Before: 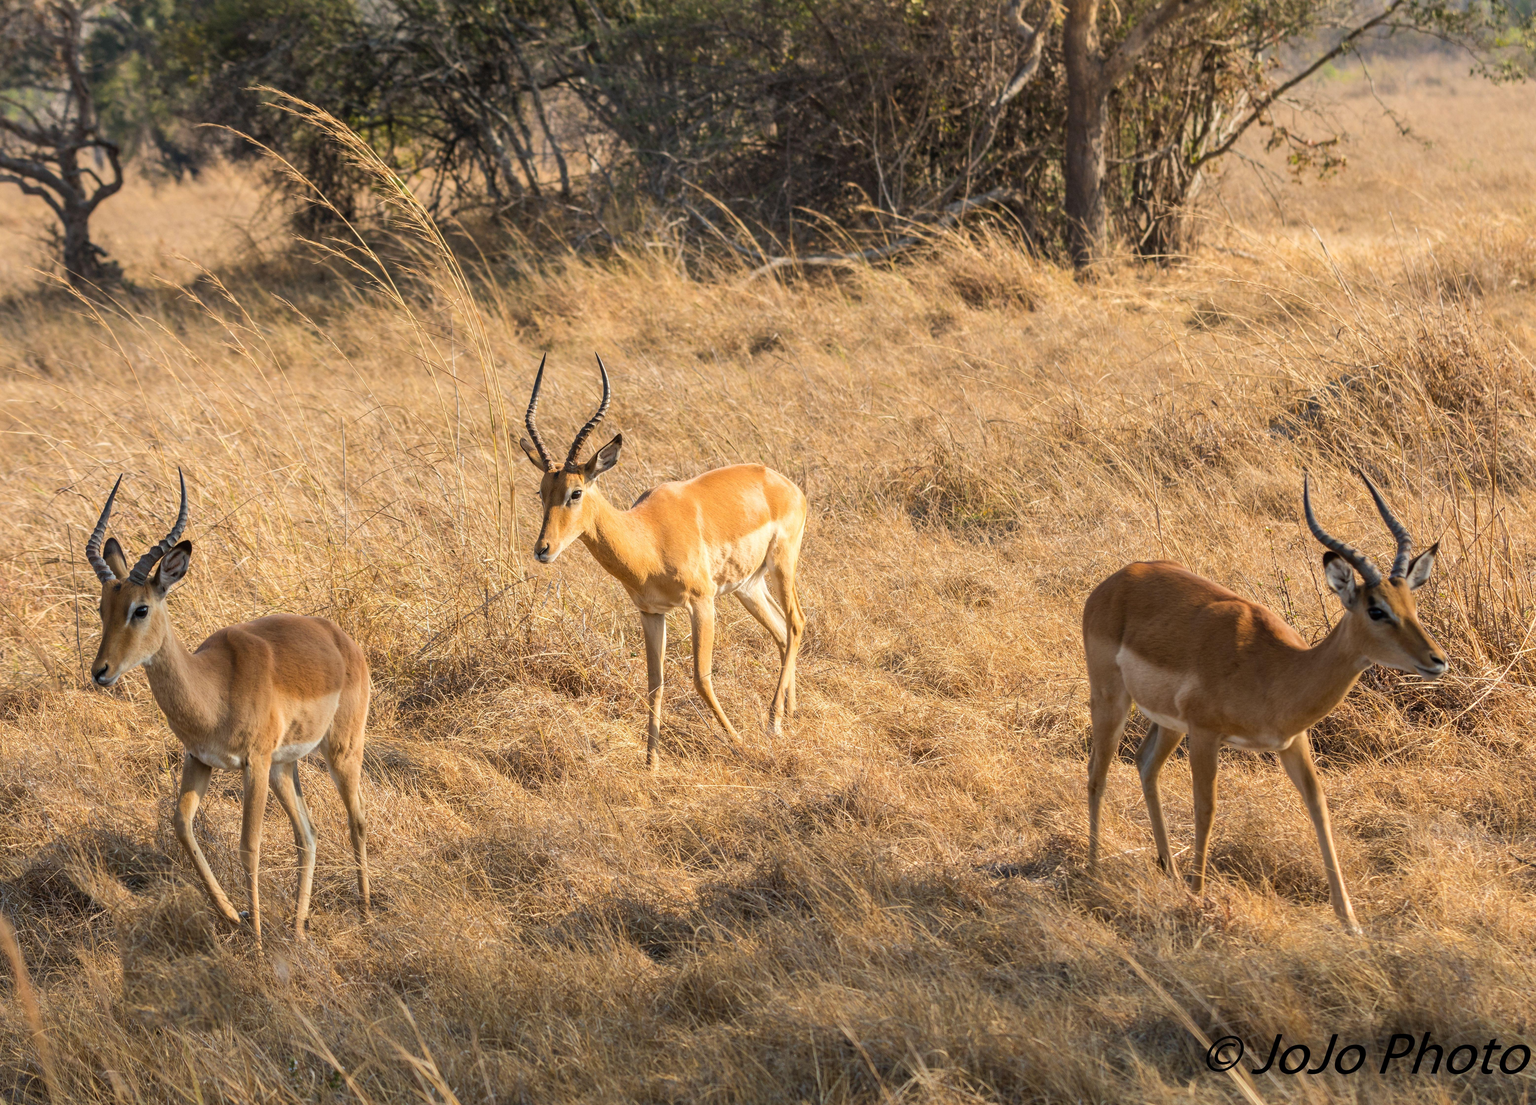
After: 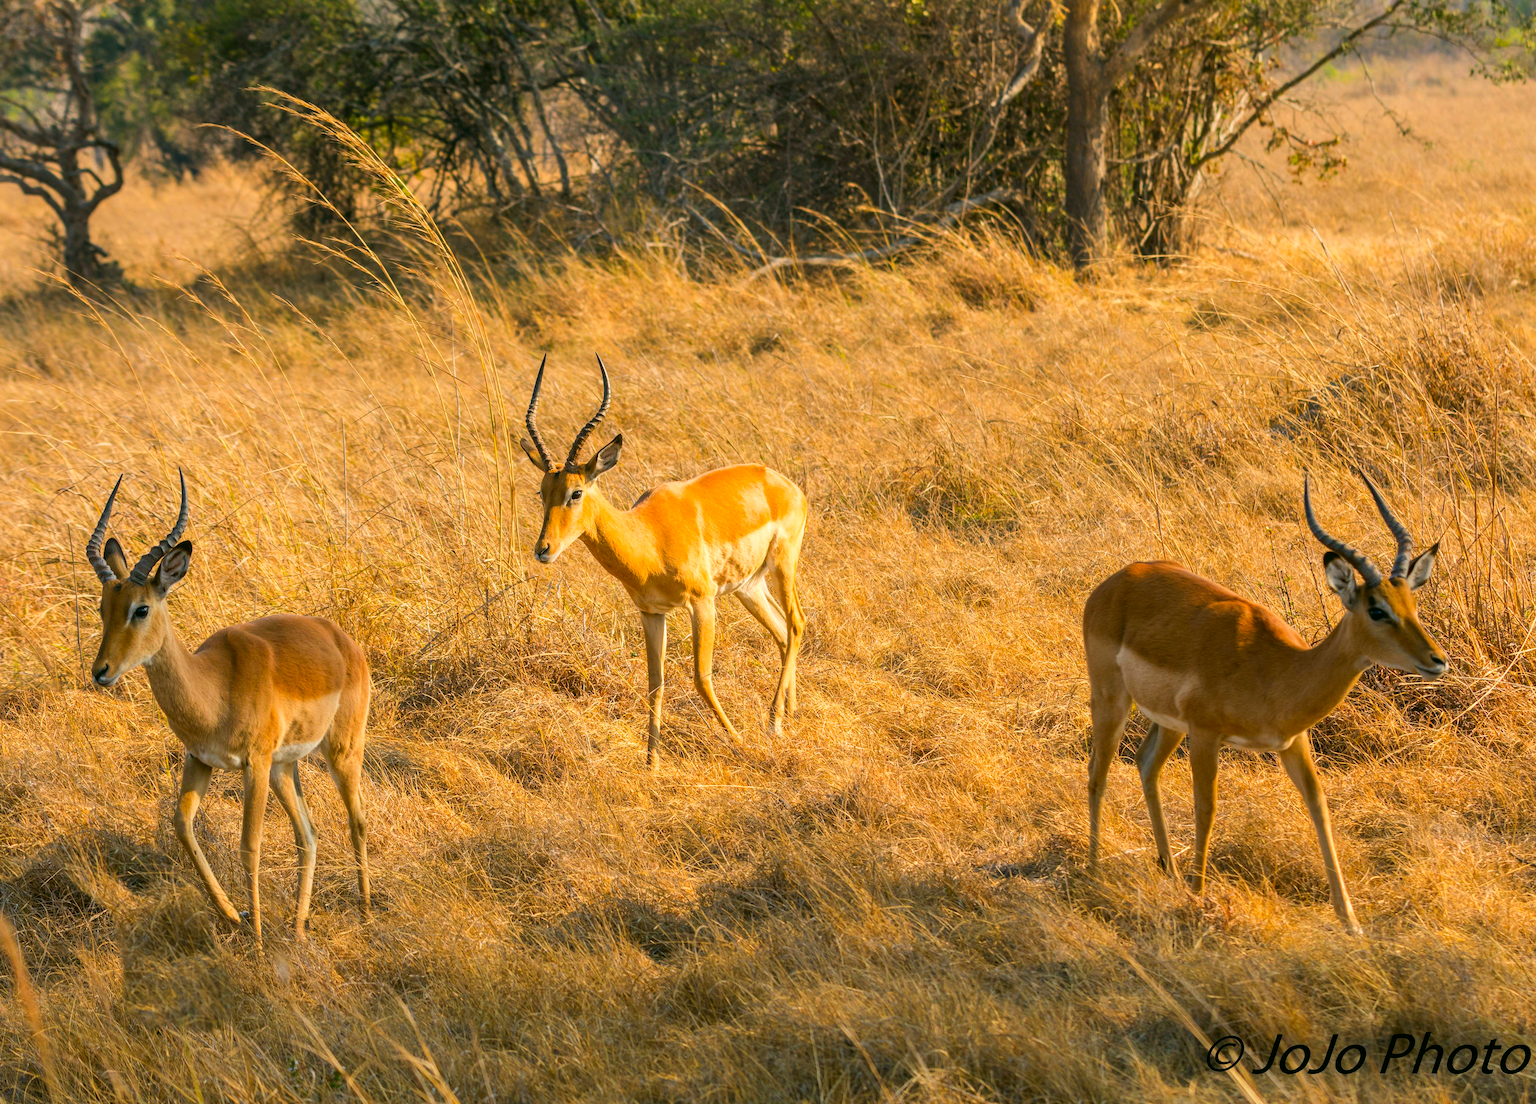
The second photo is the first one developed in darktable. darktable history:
contrast brightness saturation: saturation 0.502
color correction: highlights a* 4.11, highlights b* 4.91, shadows a* -7.5, shadows b* 5.01
